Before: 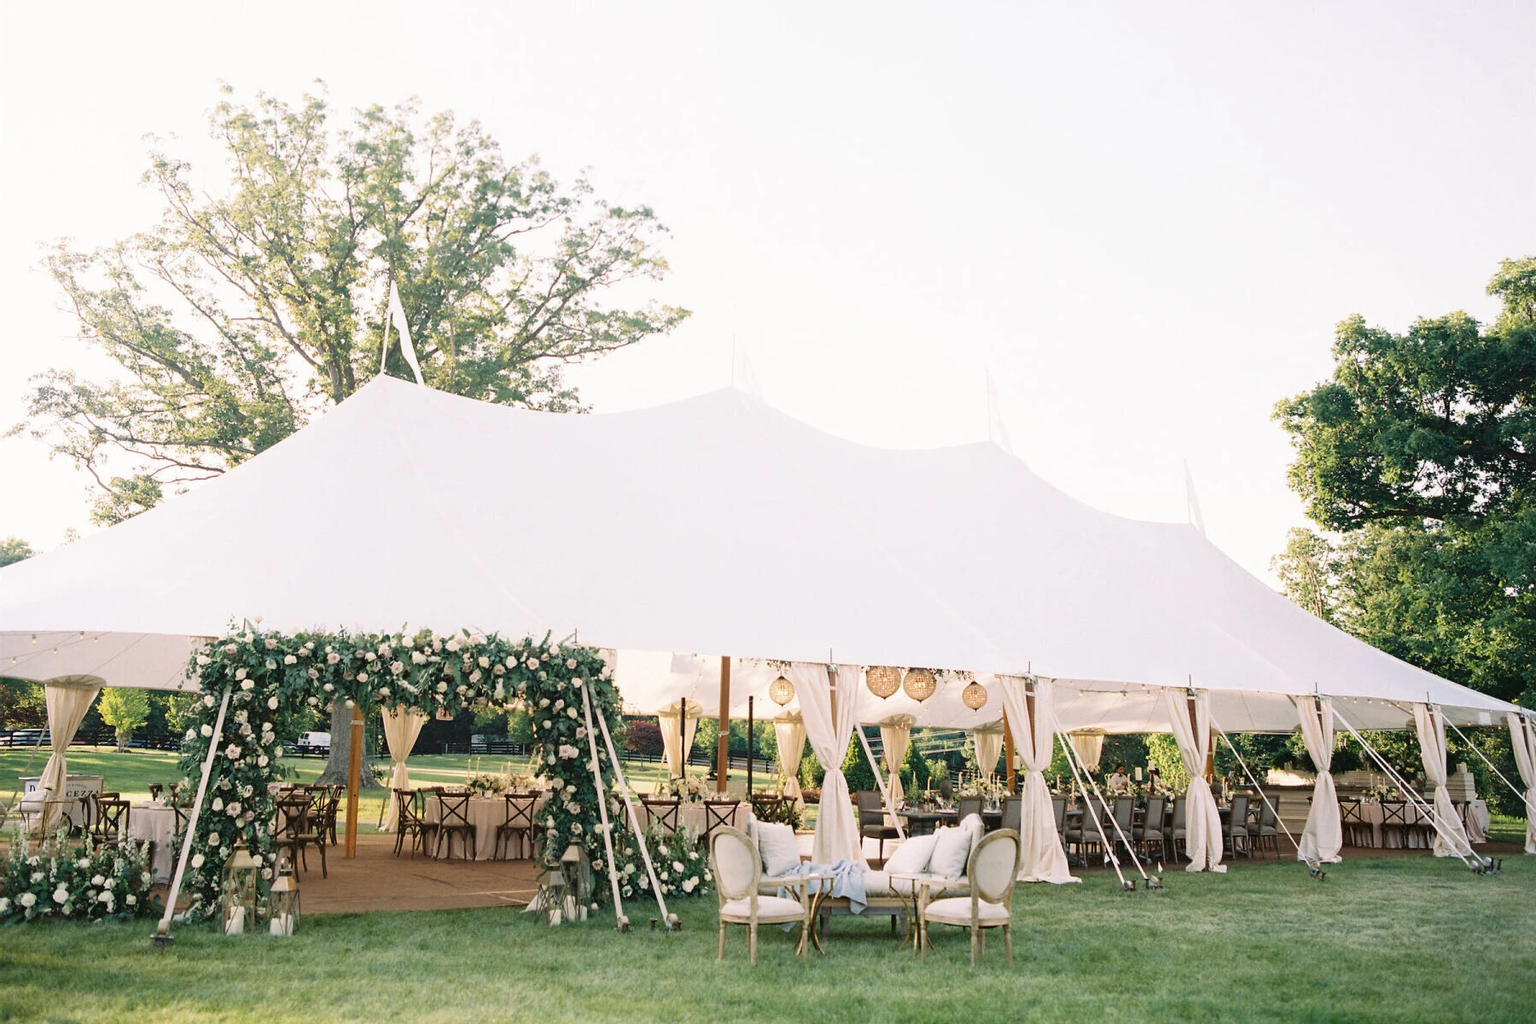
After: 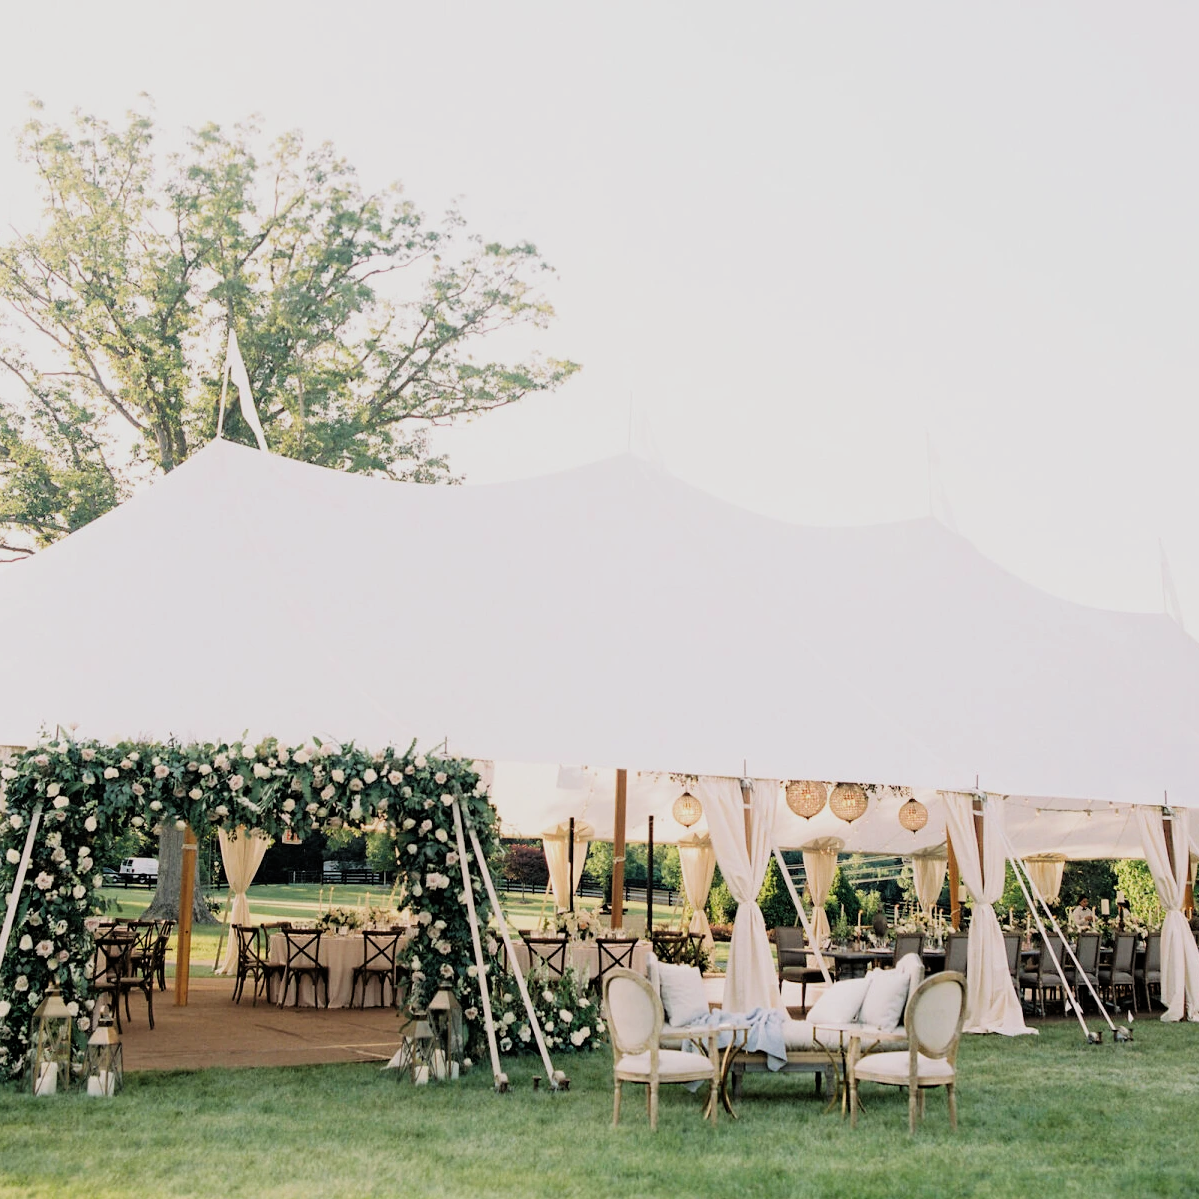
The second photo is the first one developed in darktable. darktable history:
filmic rgb: black relative exposure -7.78 EV, white relative exposure 4.42 EV, hardness 3.76, latitude 50%, contrast 1.1, iterations of high-quality reconstruction 10
crop and rotate: left 12.732%, right 20.607%
tone equalizer: smoothing diameter 24.95%, edges refinement/feathering 13.1, preserve details guided filter
